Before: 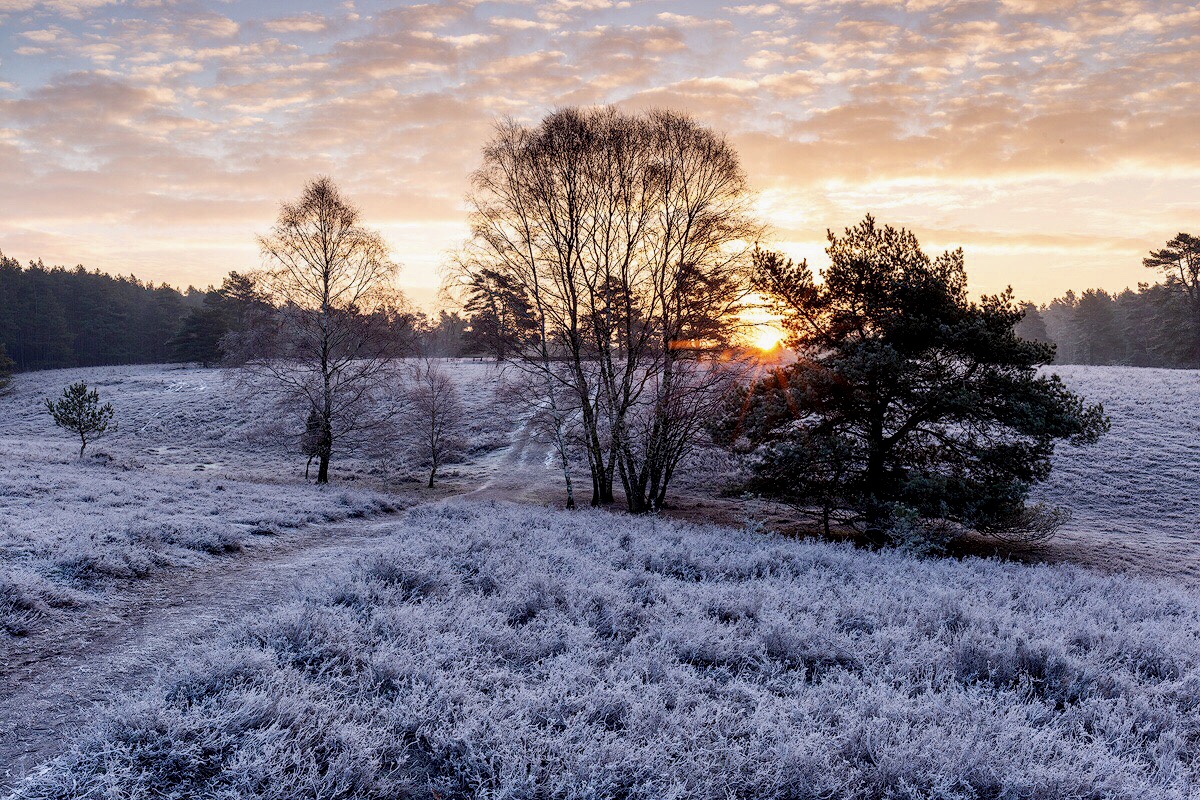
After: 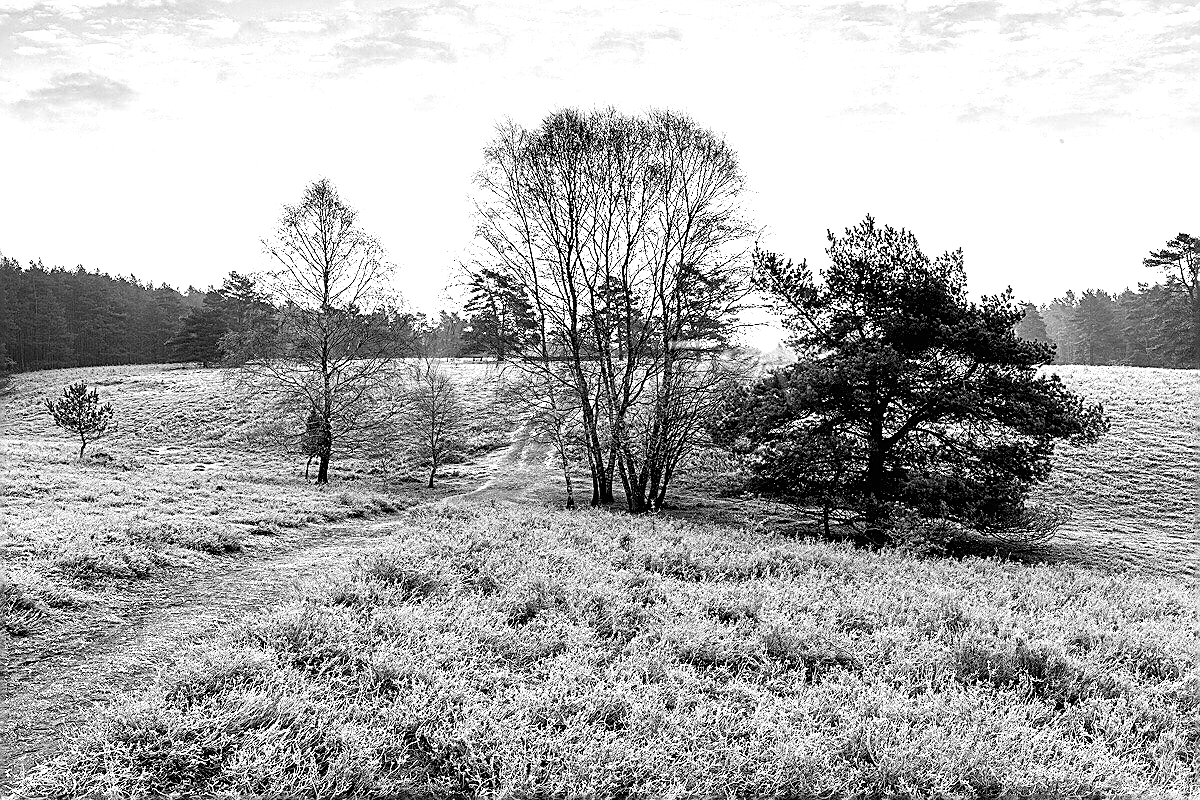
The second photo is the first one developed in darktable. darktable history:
monochrome: size 1
sharpen: amount 1
exposure: black level correction 0, exposure 1.2 EV, compensate highlight preservation false
